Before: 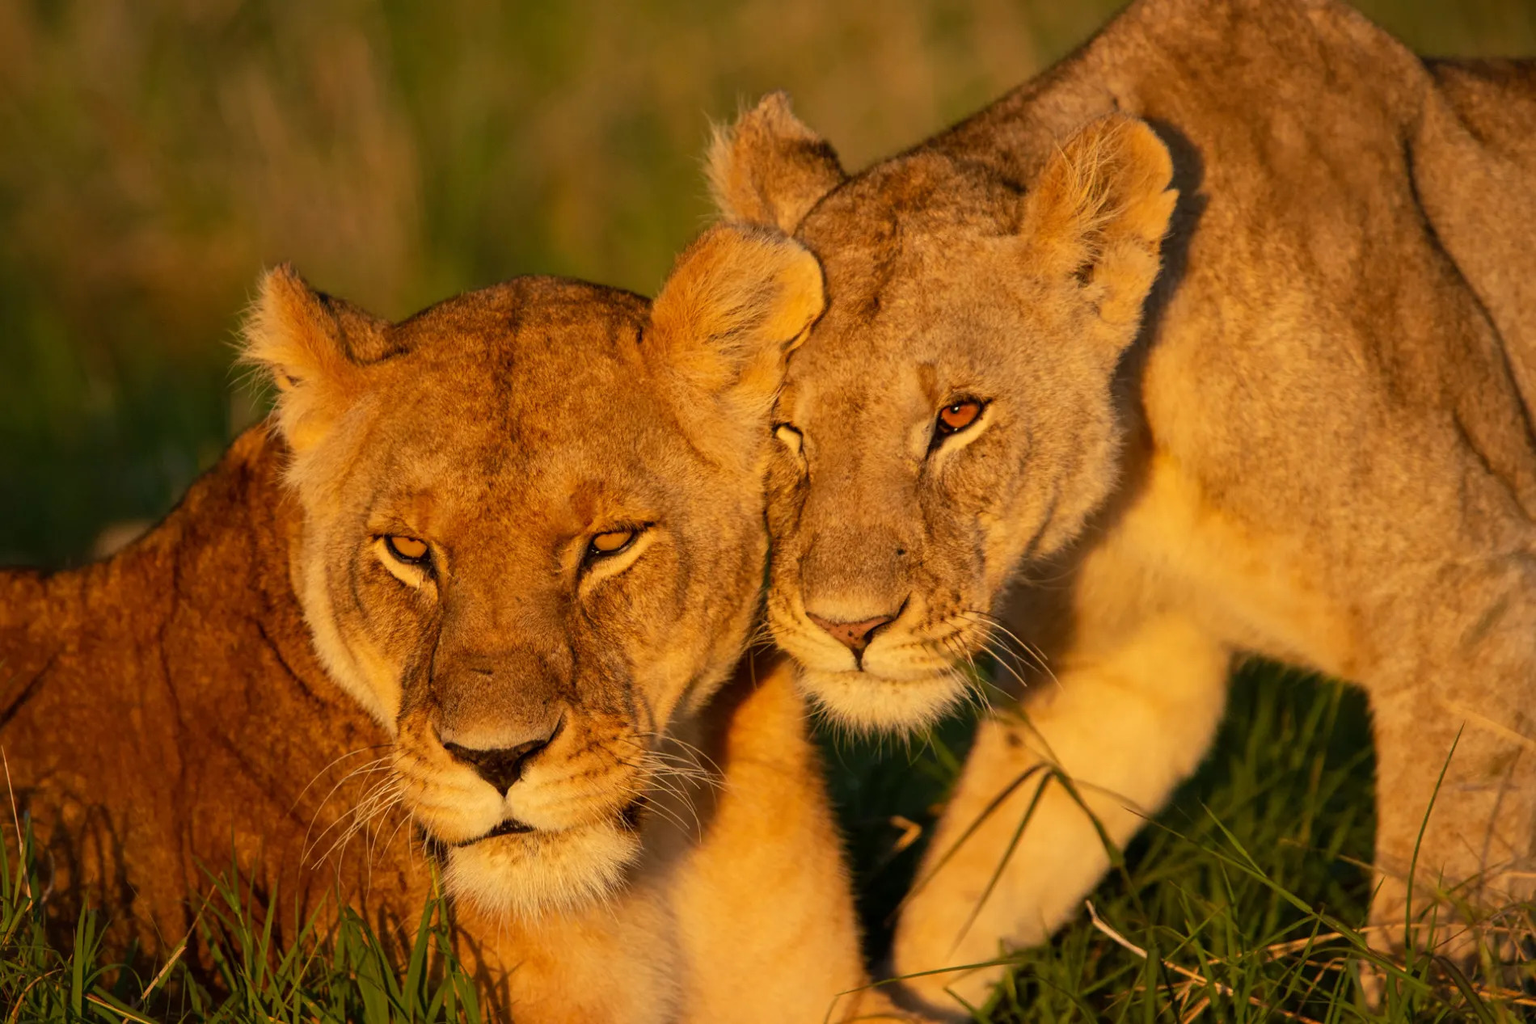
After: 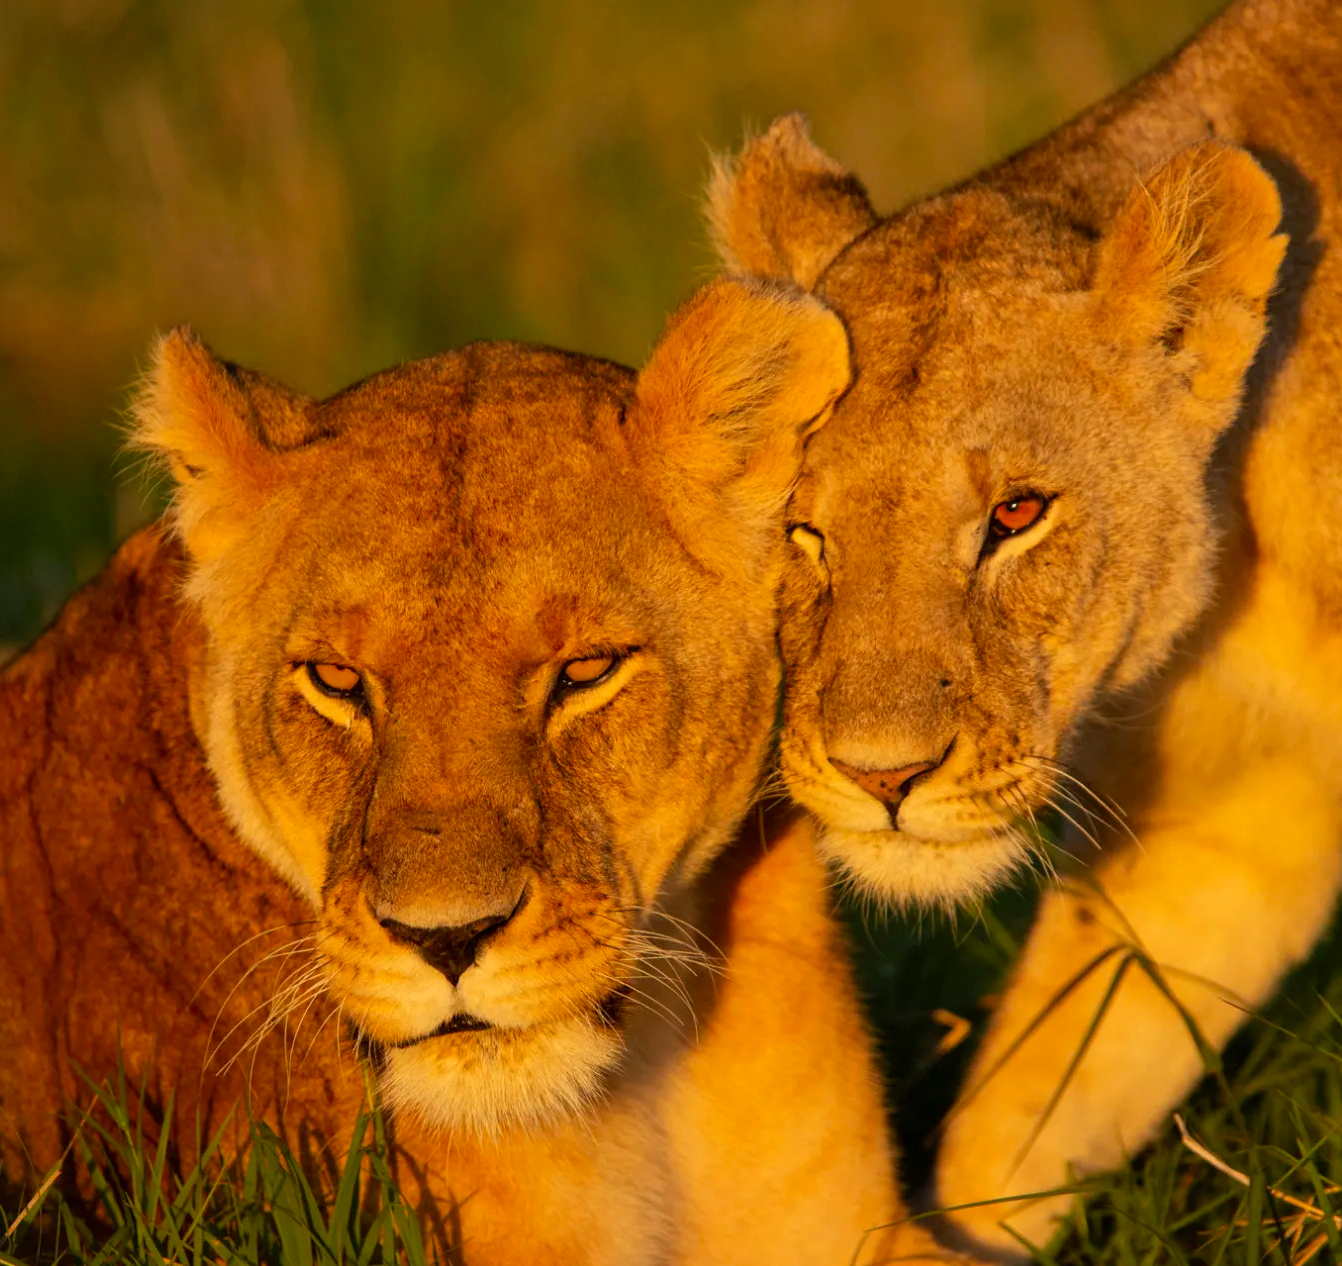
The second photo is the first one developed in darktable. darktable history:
crop and rotate: left 8.968%, right 20.391%
contrast brightness saturation: saturation 0.176
